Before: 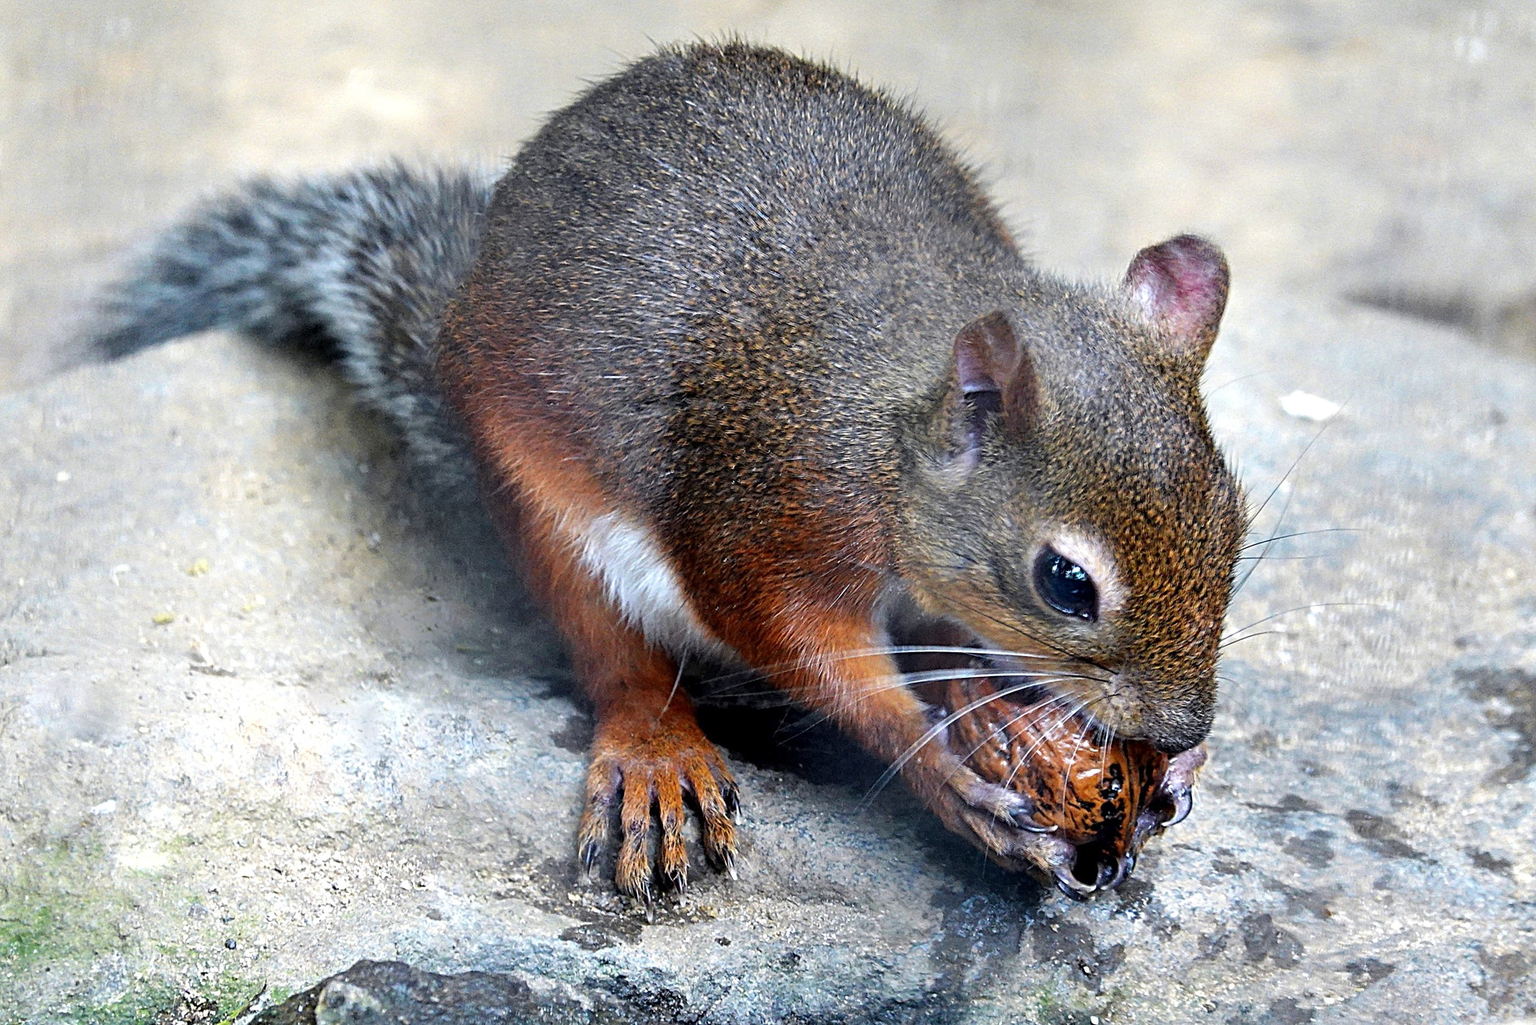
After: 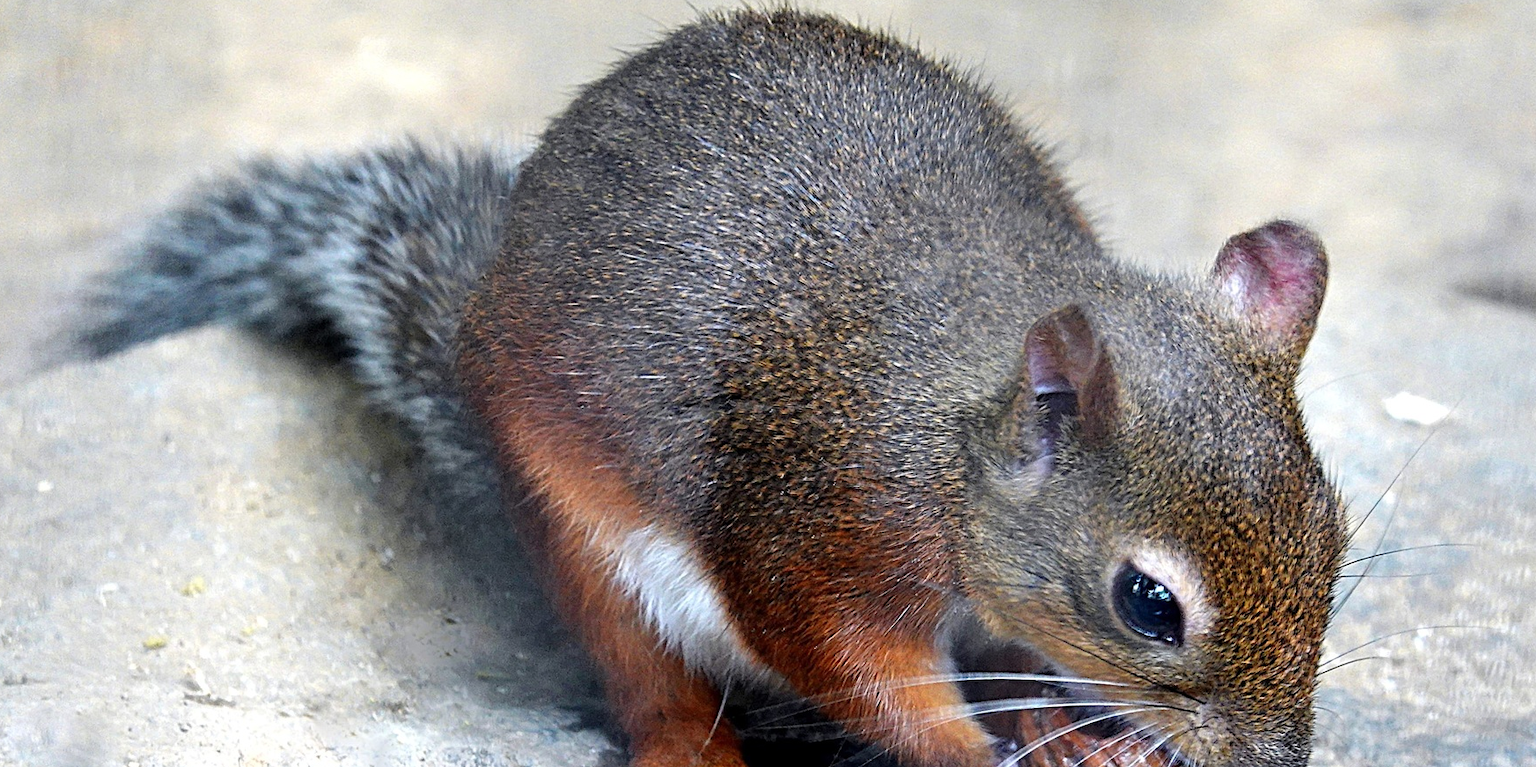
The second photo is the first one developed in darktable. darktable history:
crop: left 1.51%, top 3.427%, right 7.577%, bottom 28.479%
